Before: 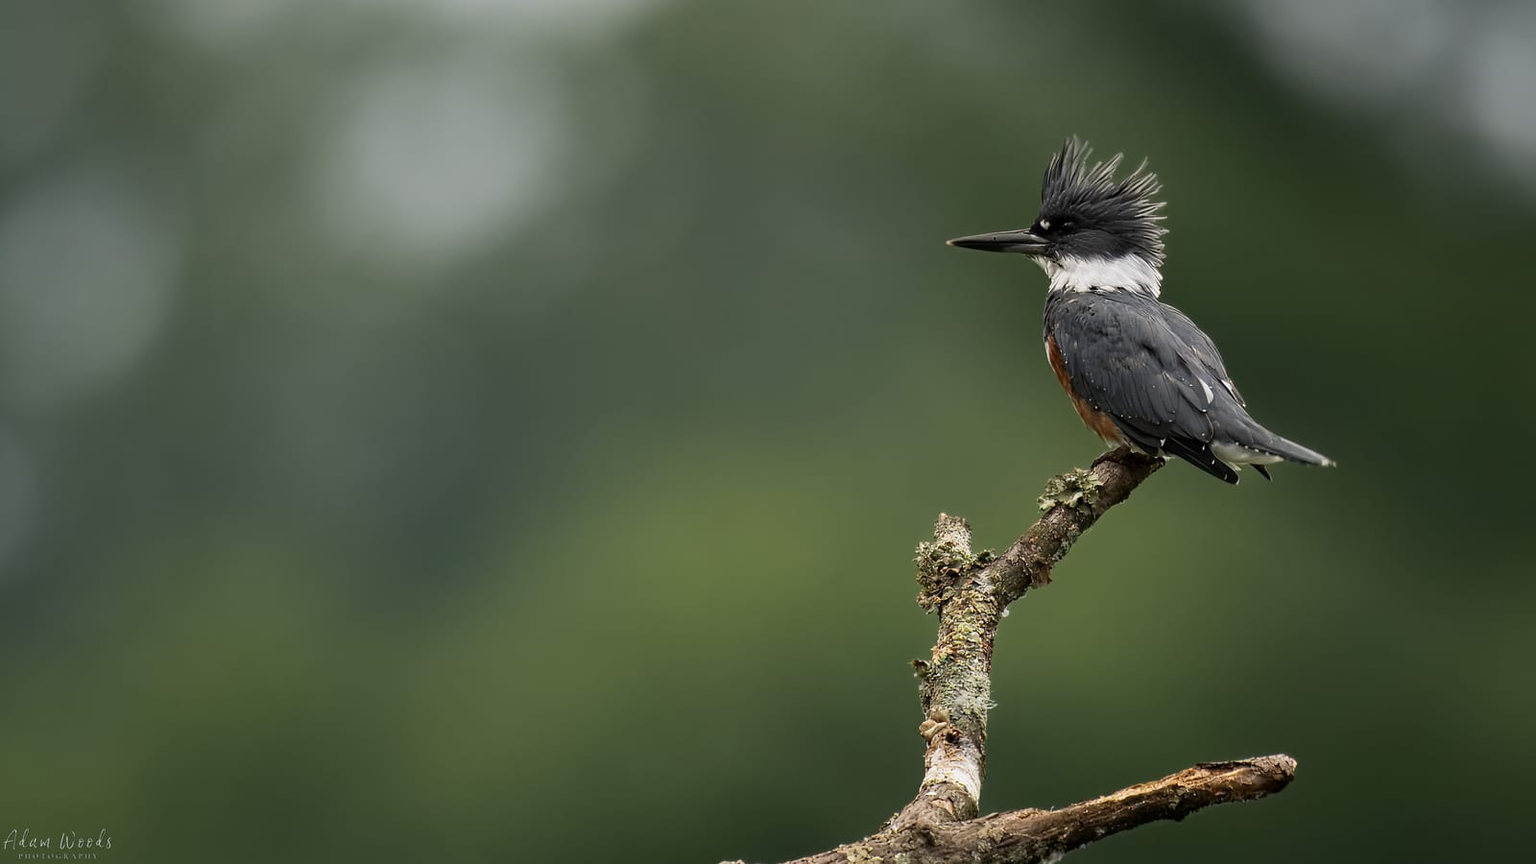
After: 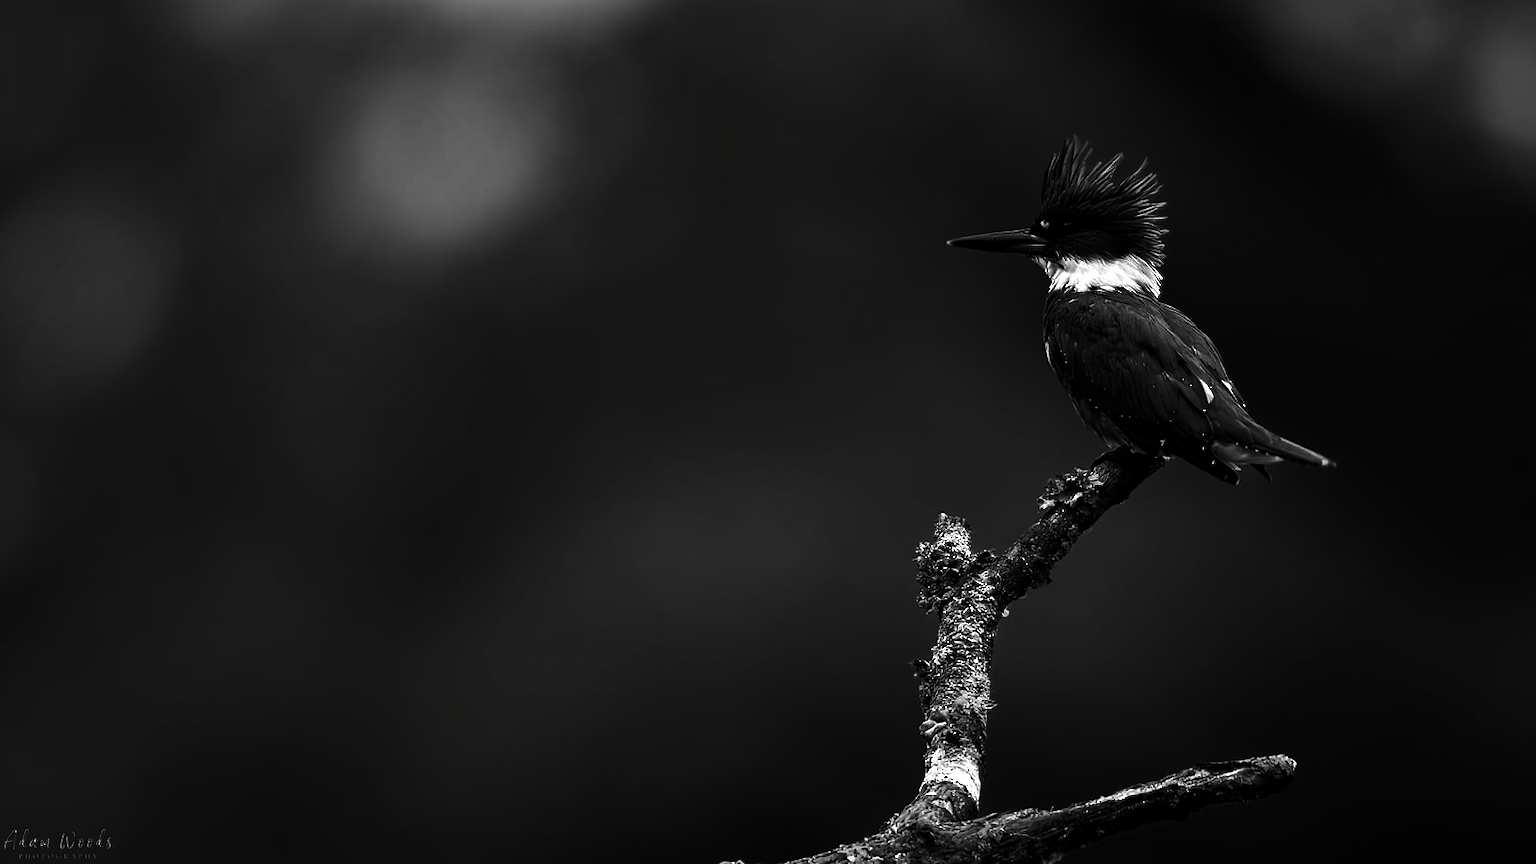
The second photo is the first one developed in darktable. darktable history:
contrast brightness saturation: contrast 0.017, brightness -0.99, saturation -0.996
exposure: black level correction 0, exposure 0.498 EV, compensate exposure bias true, compensate highlight preservation false
